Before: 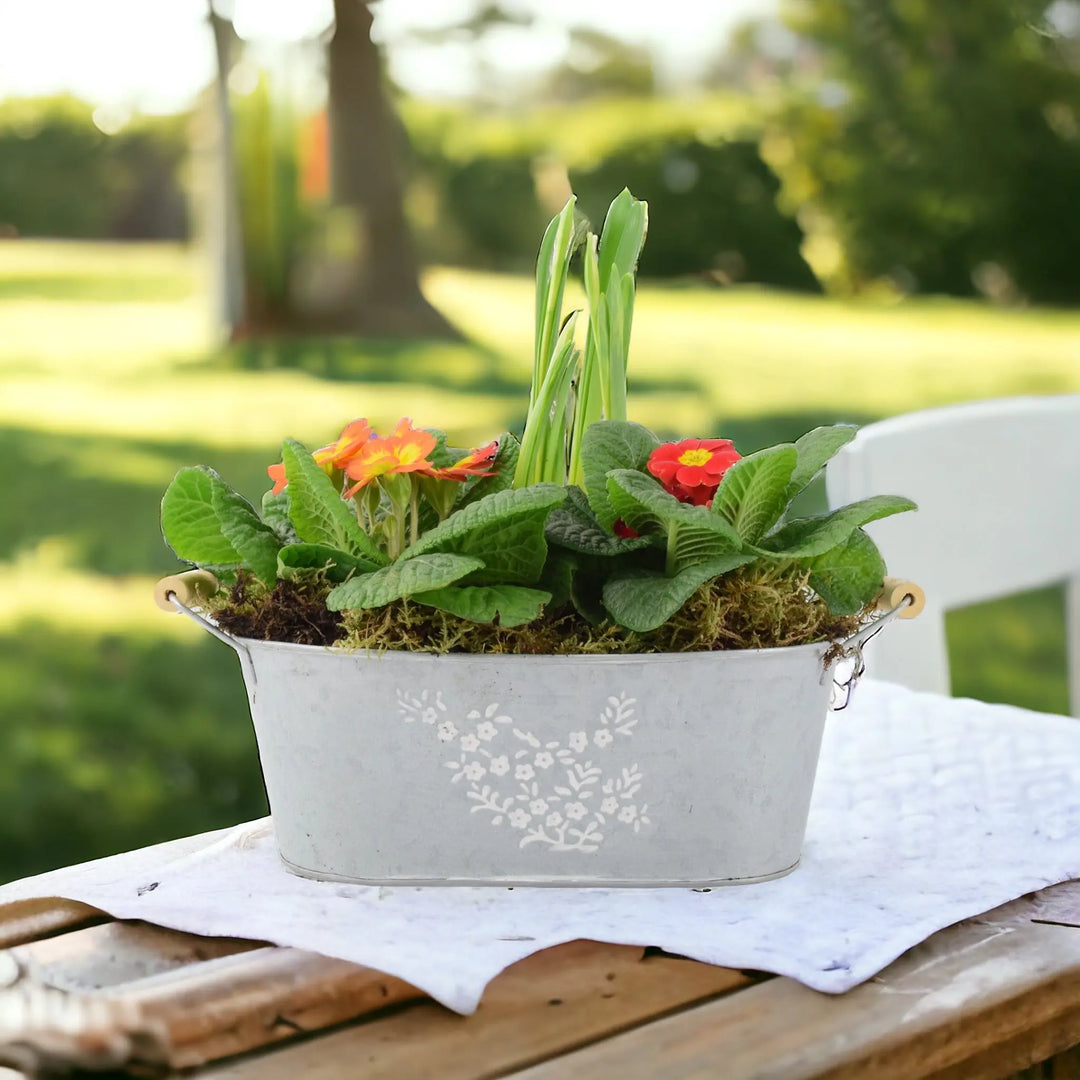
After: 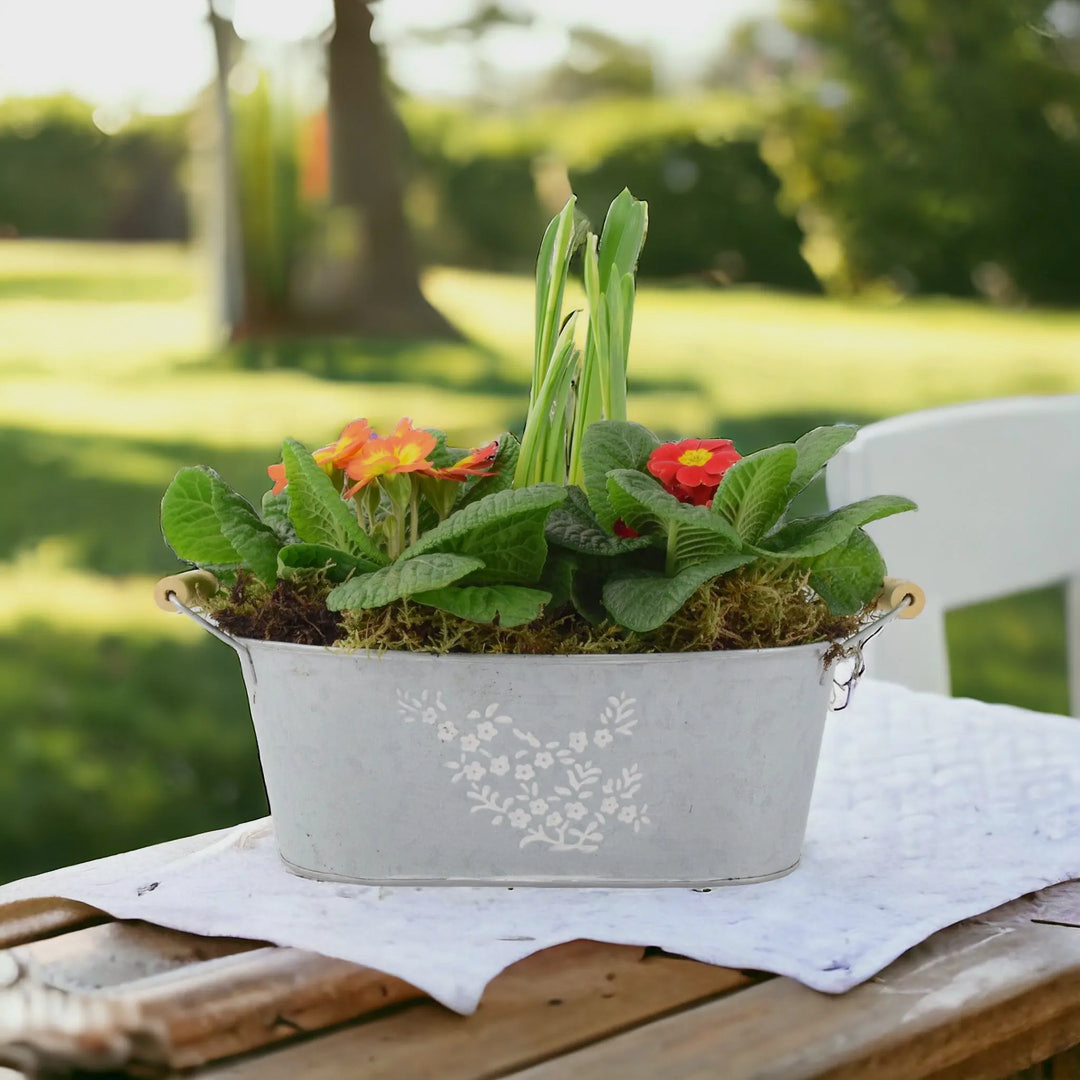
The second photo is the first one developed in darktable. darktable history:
tone equalizer: -8 EV 0.217 EV, -7 EV 0.44 EV, -6 EV 0.451 EV, -5 EV 0.226 EV, -3 EV -0.245 EV, -2 EV -0.436 EV, -1 EV -0.407 EV, +0 EV -0.262 EV
